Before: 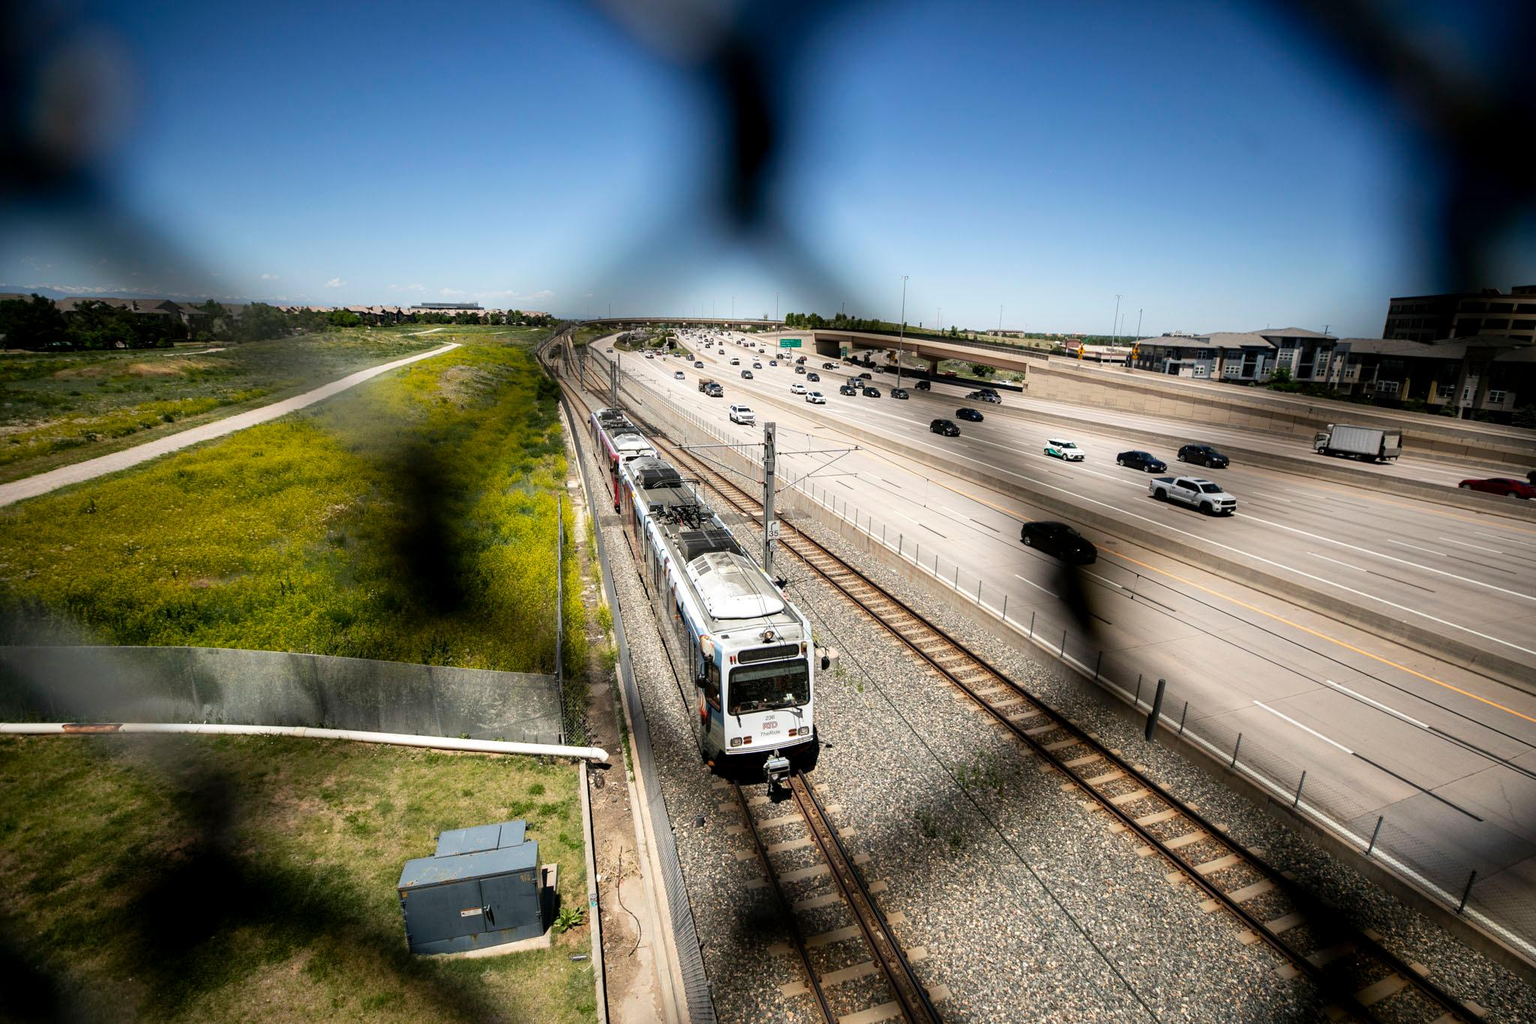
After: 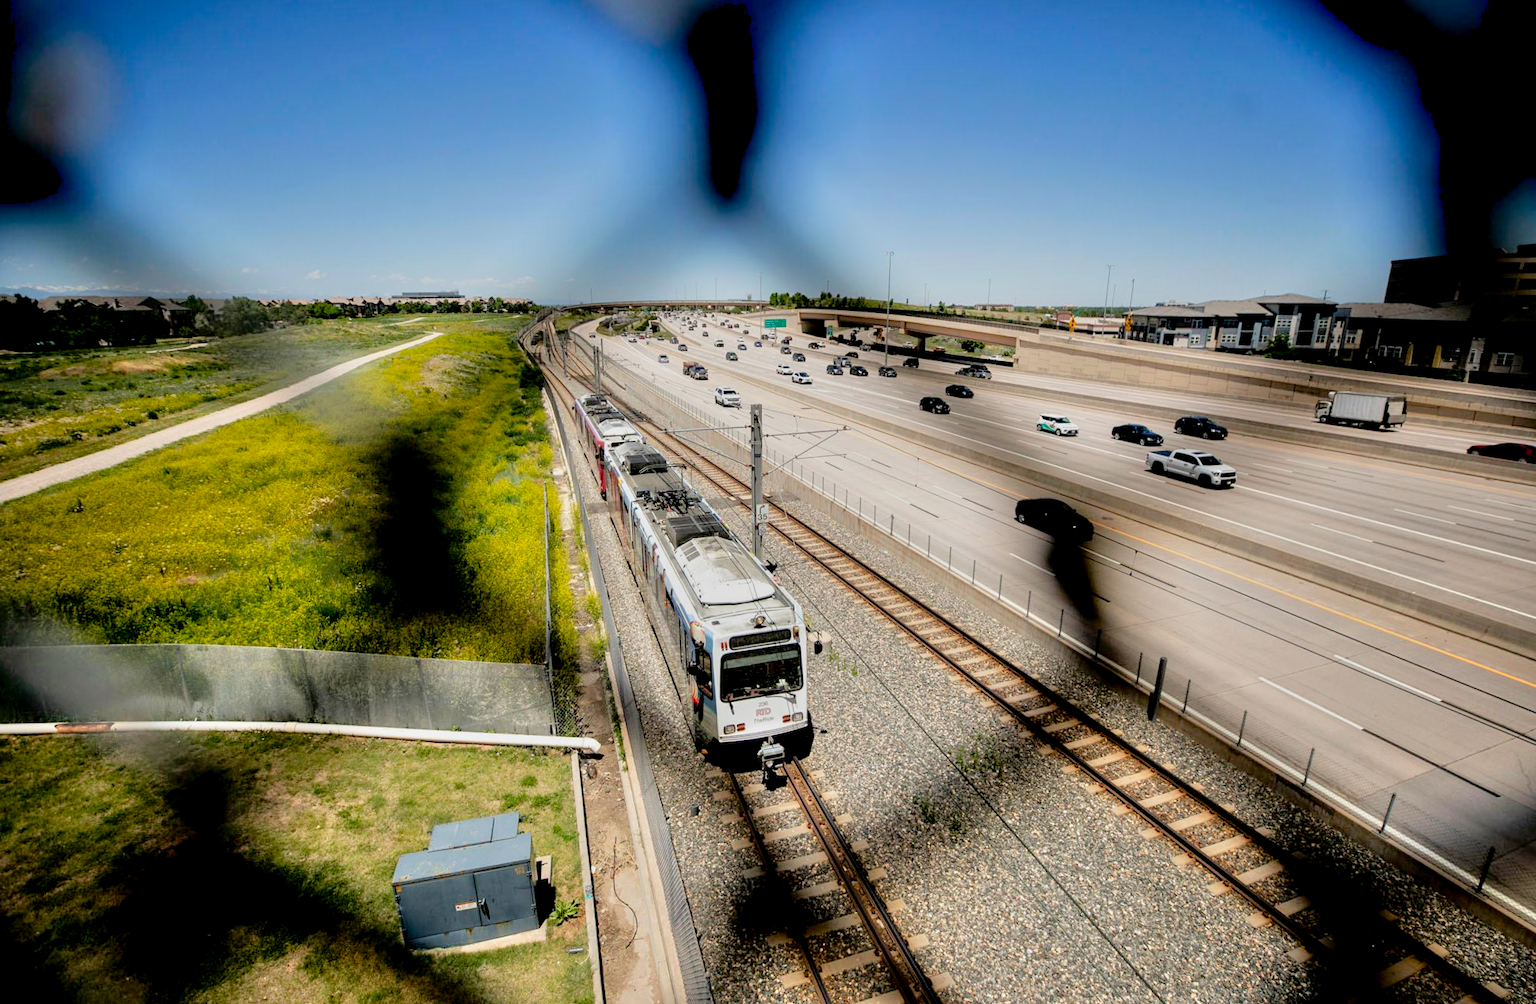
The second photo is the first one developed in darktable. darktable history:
rotate and perspective: rotation -1.32°, lens shift (horizontal) -0.031, crop left 0.015, crop right 0.985, crop top 0.047, crop bottom 0.982
levels: levels [0, 0.478, 1]
exposure: black level correction 0.009, exposure -0.637 EV, compensate highlight preservation false
tone equalizer: -7 EV 0.15 EV, -6 EV 0.6 EV, -5 EV 1.15 EV, -4 EV 1.33 EV, -3 EV 1.15 EV, -2 EV 0.6 EV, -1 EV 0.15 EV, mask exposure compensation -0.5 EV
